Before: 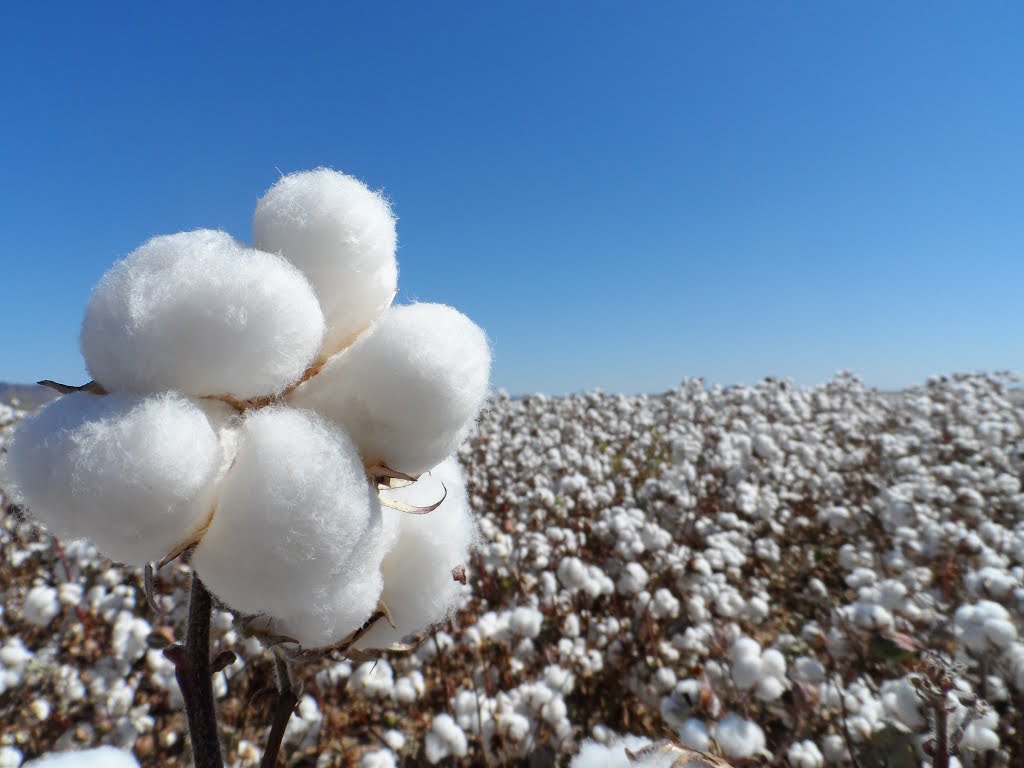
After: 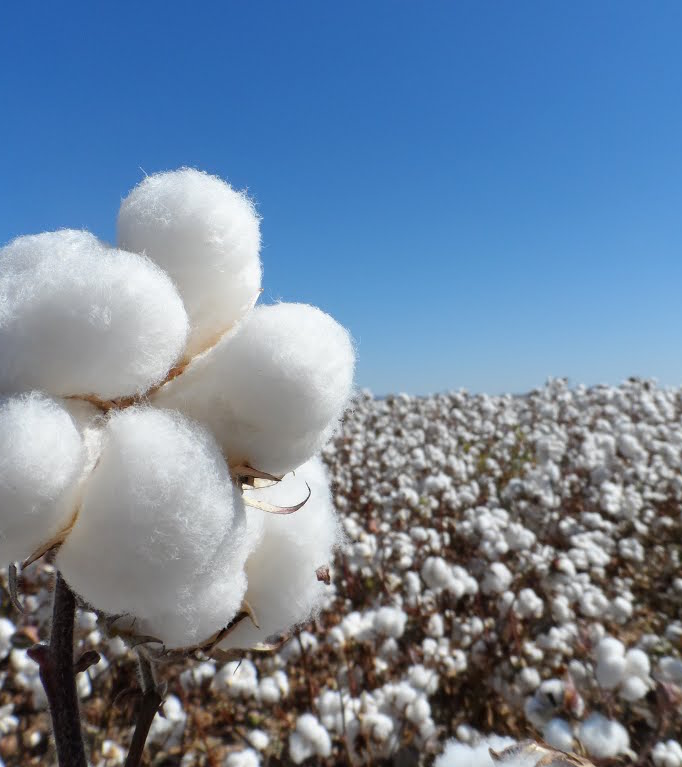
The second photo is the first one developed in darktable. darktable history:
tone equalizer: on, module defaults
crop and rotate: left 13.342%, right 19.991%
